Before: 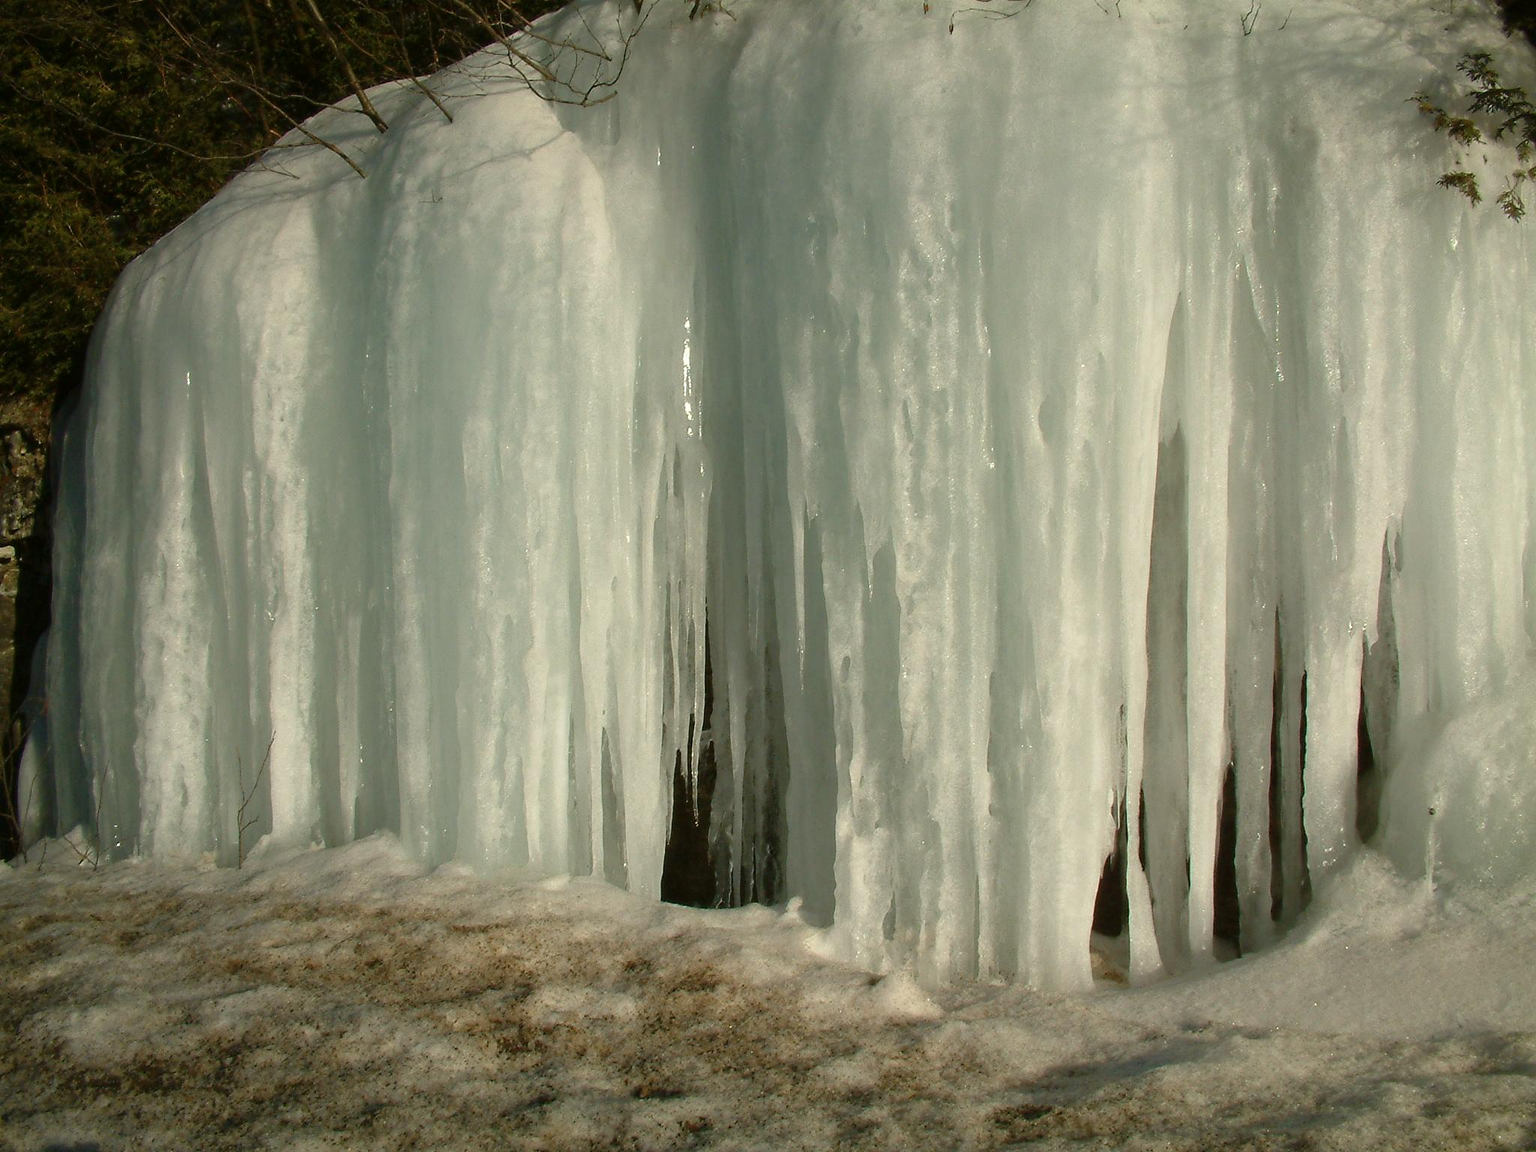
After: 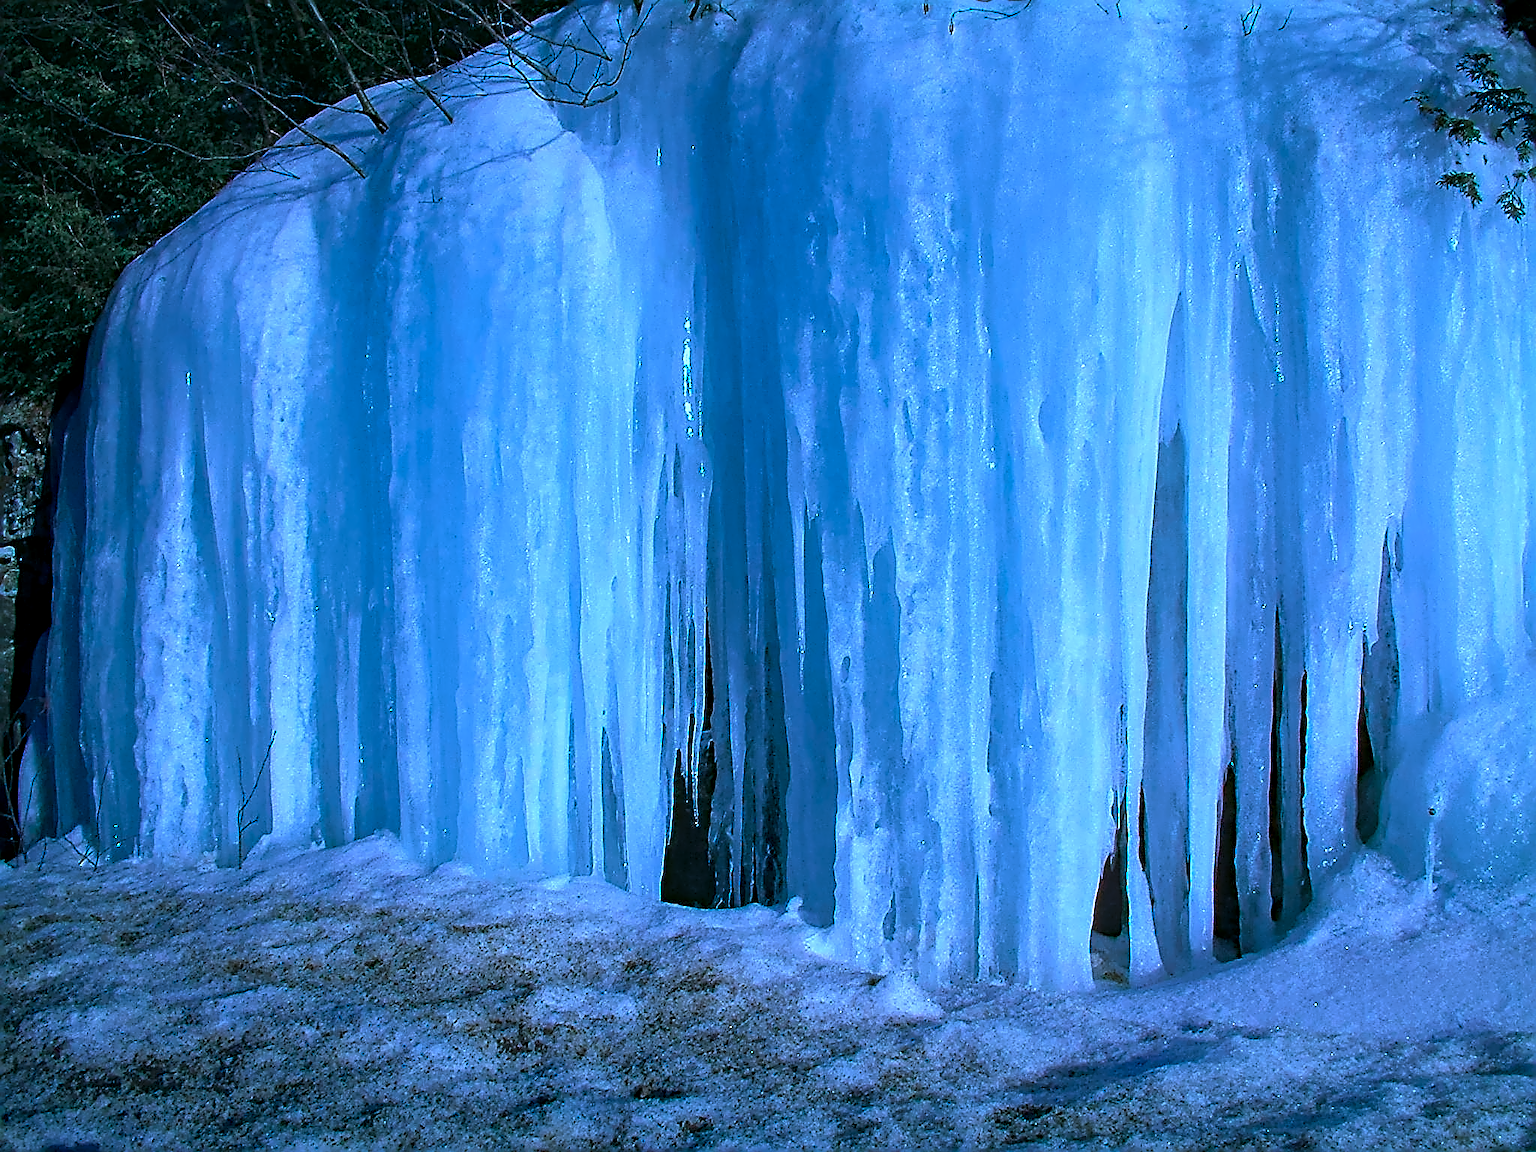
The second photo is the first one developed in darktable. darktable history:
color calibration: output R [0.948, 0.091, -0.04, 0], output G [-0.3, 1.384, -0.085, 0], output B [-0.108, 0.061, 1.08, 0], illuminant as shot in camera, x 0.484, y 0.43, temperature 2405.29 K
color equalizer: hue › orange 17, brightness › red 0.9, node placement -23°
local contrast: on, module defaults
lens correction: correction method embedded metadata, crop 3.48, focal 6.9, aperture 1.7, distance 0.238, camera "Pixel 9 Pro", lens "Pixel 9 Pro back camera 6.9mm f/1.7"
denoise (profiled): patch size 2, preserve shadows 1.02, bias correction -0.395, scattering 0.3, a [0, 0, 0], compensate highlight preservation false
haze removal: on, module defaults
sharpen: amount 2
raw chromatic aberrations: on, module defaults
